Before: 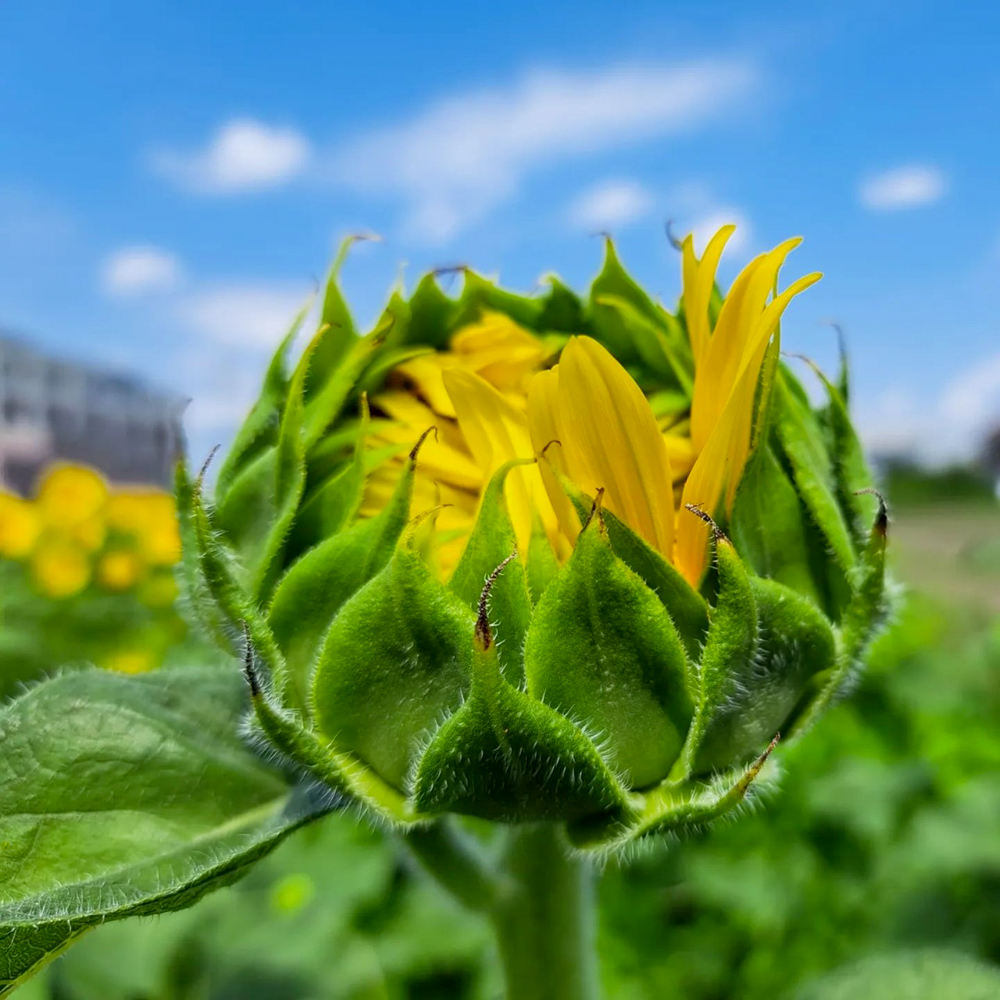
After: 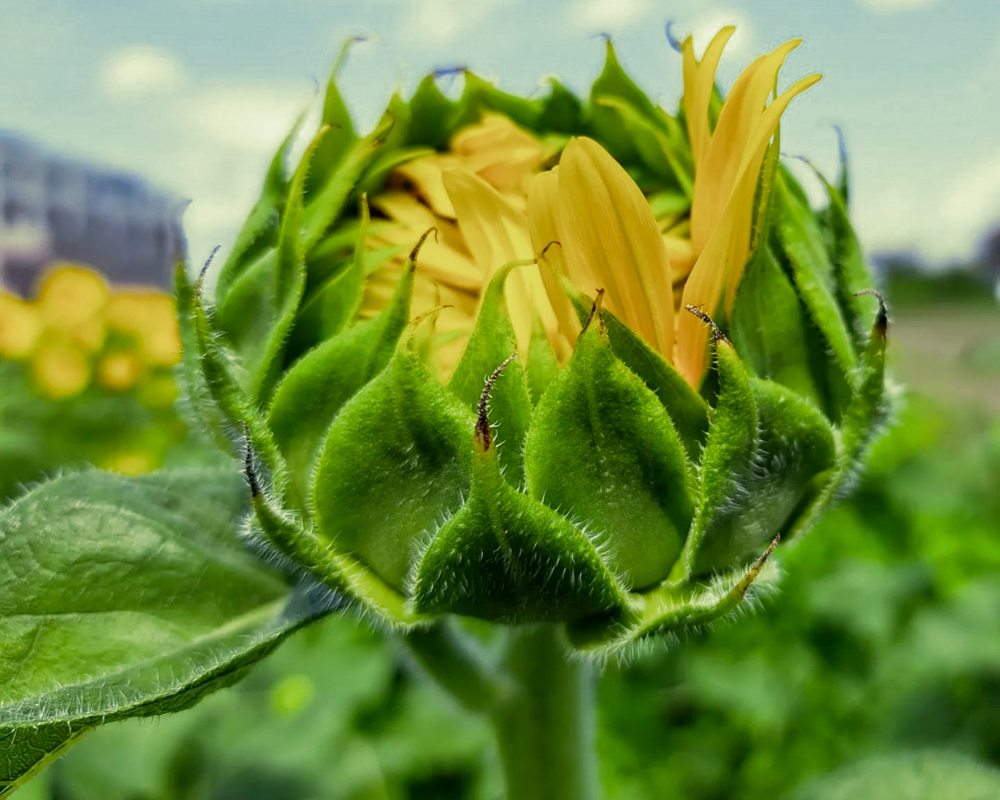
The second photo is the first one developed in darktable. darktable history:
split-toning: shadows › hue 290.82°, shadows › saturation 0.34, highlights › saturation 0.38, balance 0, compress 50%
crop and rotate: top 19.998%
